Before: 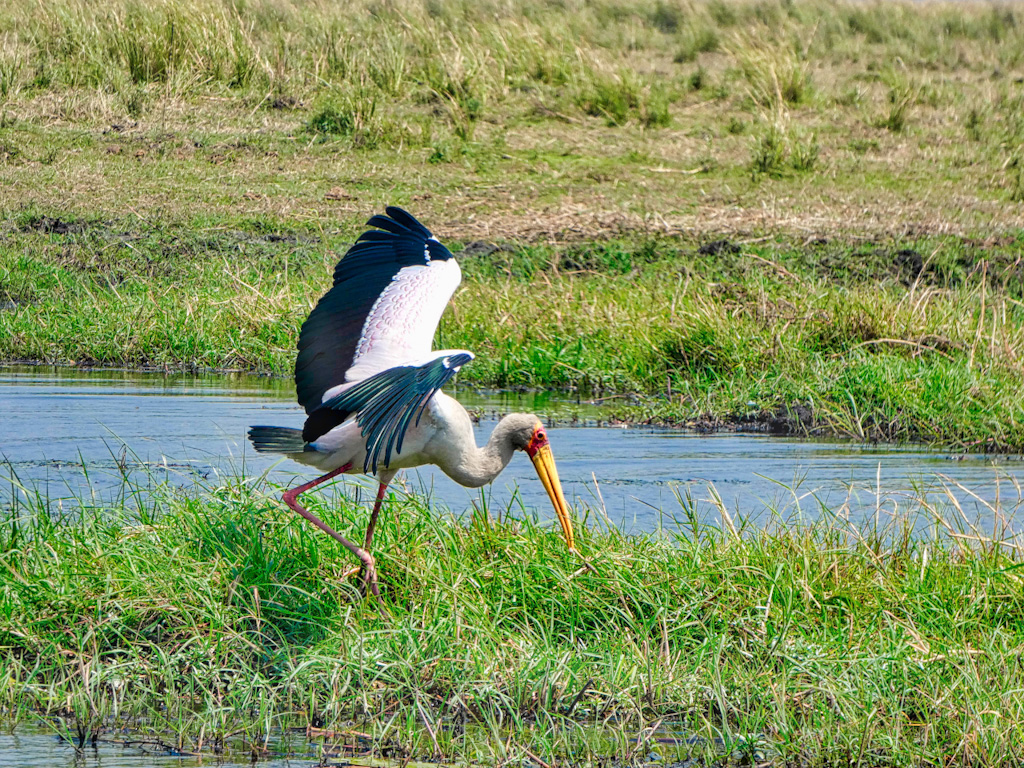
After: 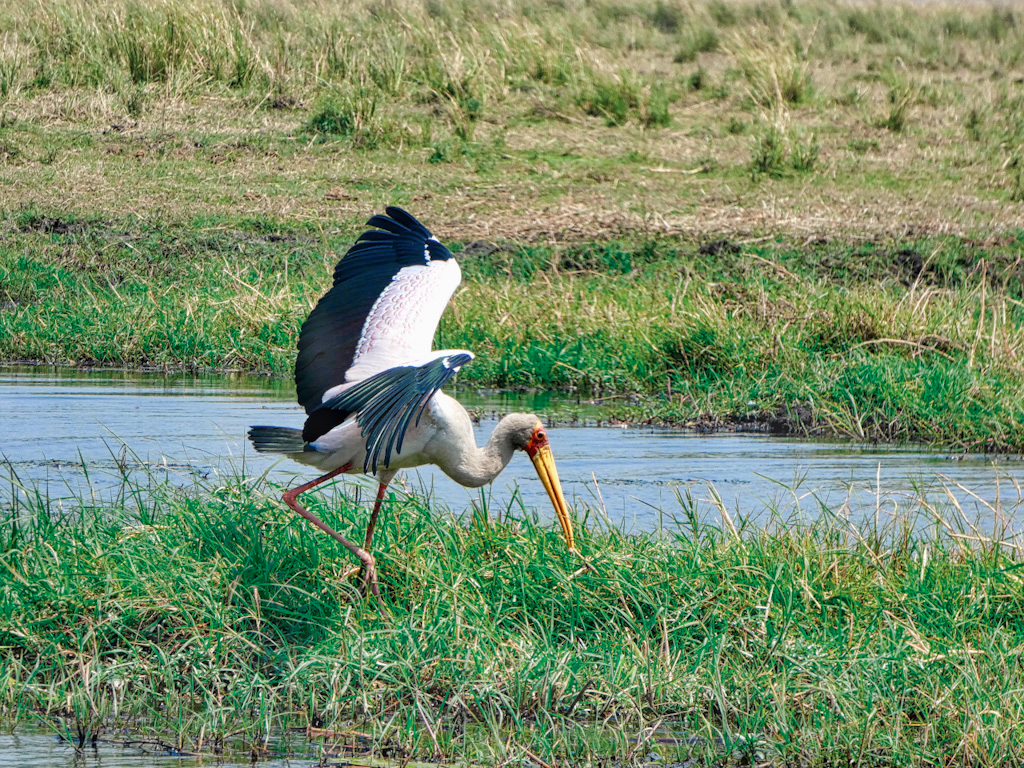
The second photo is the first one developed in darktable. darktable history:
color zones: curves: ch0 [(0, 0.5) (0.125, 0.4) (0.25, 0.5) (0.375, 0.4) (0.5, 0.4) (0.625, 0.6) (0.75, 0.6) (0.875, 0.5)]; ch1 [(0, 0.4) (0.125, 0.5) (0.25, 0.4) (0.375, 0.4) (0.5, 0.4) (0.625, 0.4) (0.75, 0.5) (0.875, 0.4)]; ch2 [(0, 0.6) (0.125, 0.5) (0.25, 0.5) (0.375, 0.6) (0.5, 0.6) (0.625, 0.5) (0.75, 0.5) (0.875, 0.5)]
rotate and perspective: automatic cropping original format, crop left 0, crop top 0
